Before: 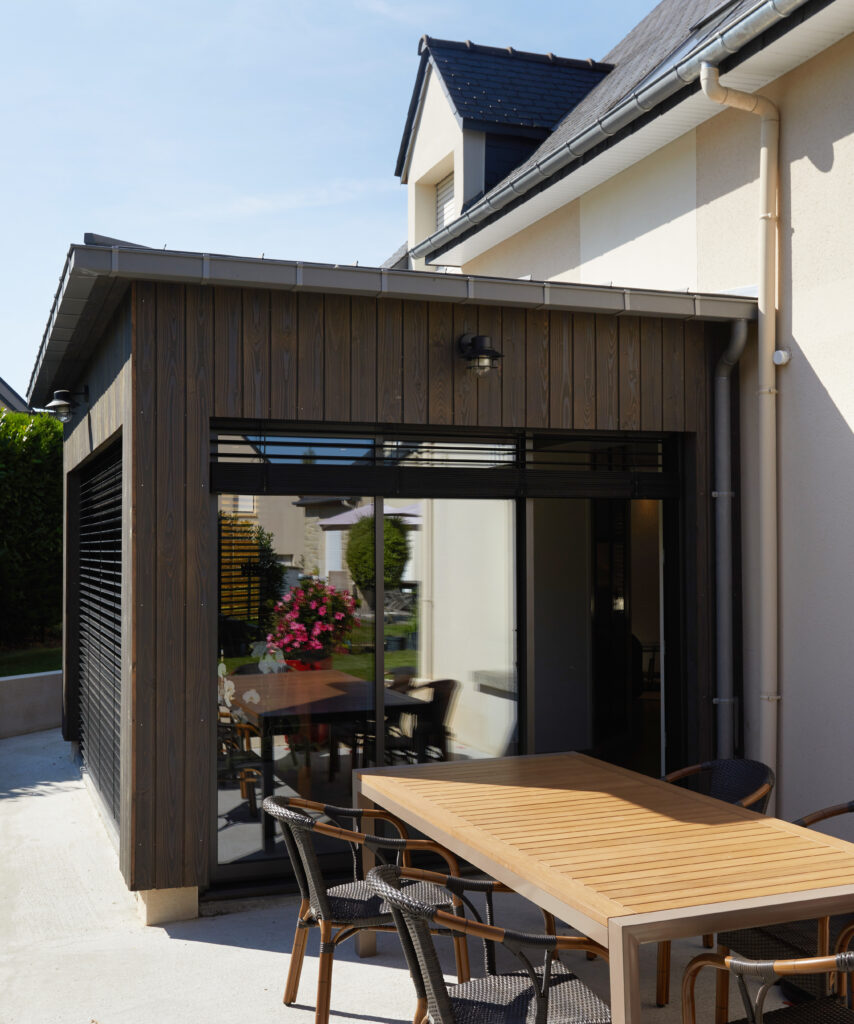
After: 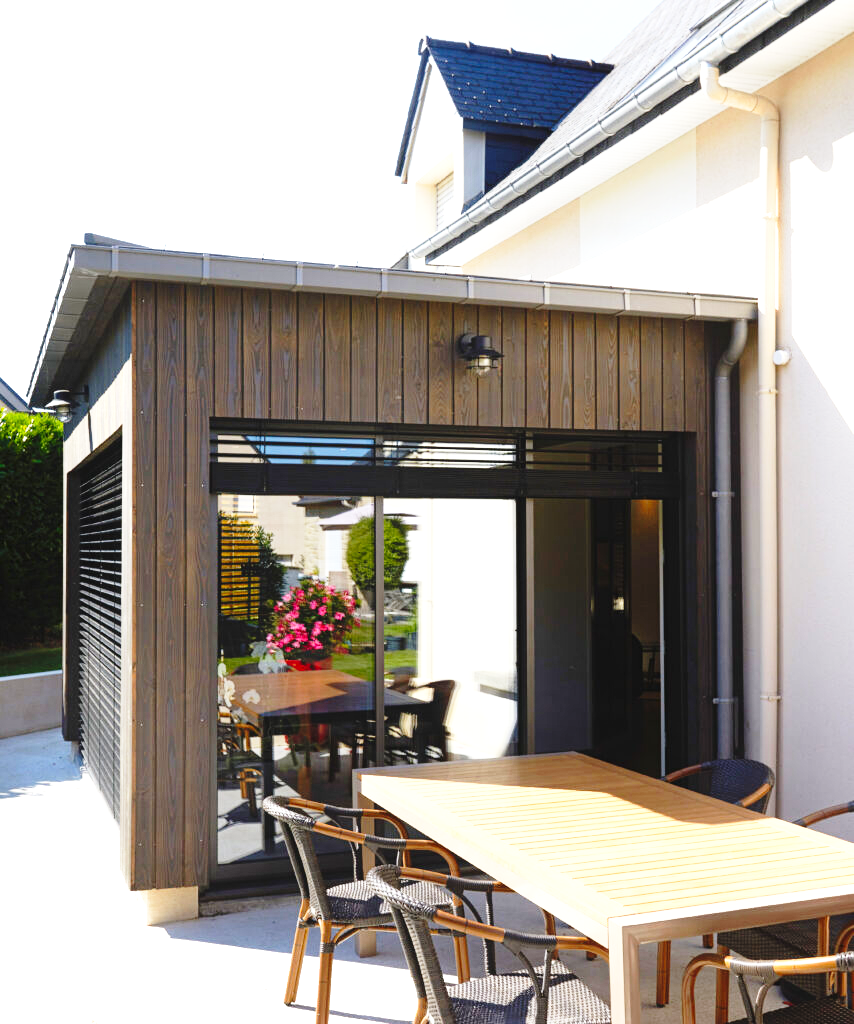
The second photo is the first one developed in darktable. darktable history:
exposure: black level correction 0, exposure 1.2 EV, compensate exposure bias true, compensate highlight preservation false
base curve: curves: ch0 [(0, 0) (0.028, 0.03) (0.121, 0.232) (0.46, 0.748) (0.859, 0.968) (1, 1)], preserve colors none
tone equalizer: on, module defaults
contrast equalizer: y [[0.439, 0.44, 0.442, 0.457, 0.493, 0.498], [0.5 ×6], [0.5 ×6], [0 ×6], [0 ×6]]
